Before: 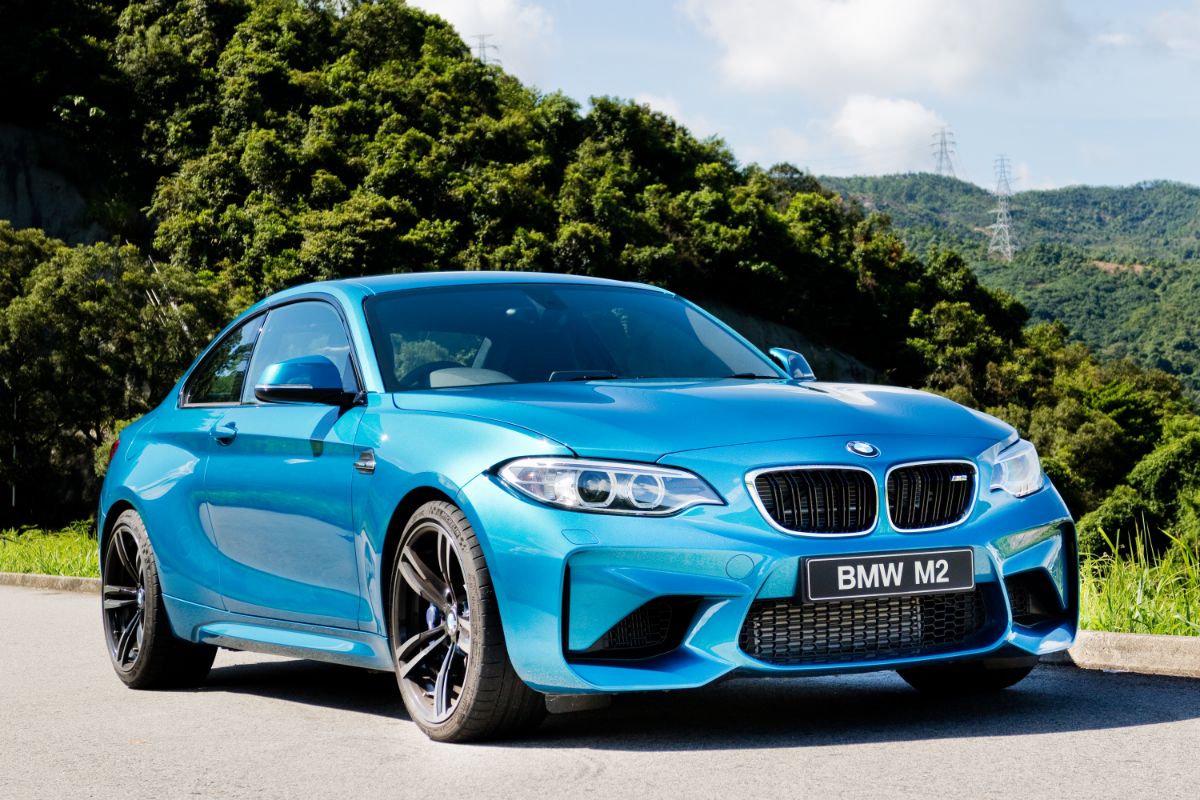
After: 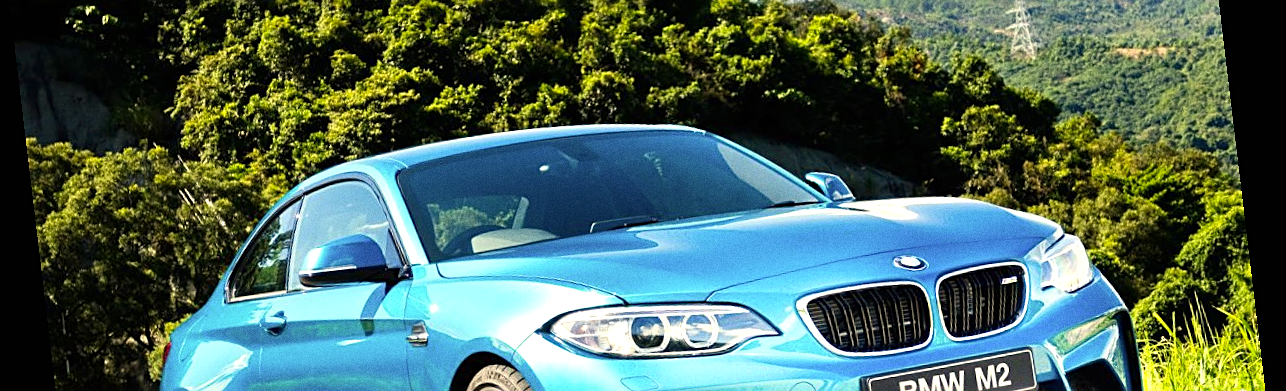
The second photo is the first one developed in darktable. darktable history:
sharpen: on, module defaults
color correction: highlights a* 1.39, highlights b* 17.83
crop and rotate: top 23.84%, bottom 34.294%
grain: coarseness 22.88 ISO
tone equalizer: on, module defaults
rotate and perspective: rotation -6.83°, automatic cropping off
exposure: black level correction 0, exposure 0.7 EV, compensate exposure bias true, compensate highlight preservation false
